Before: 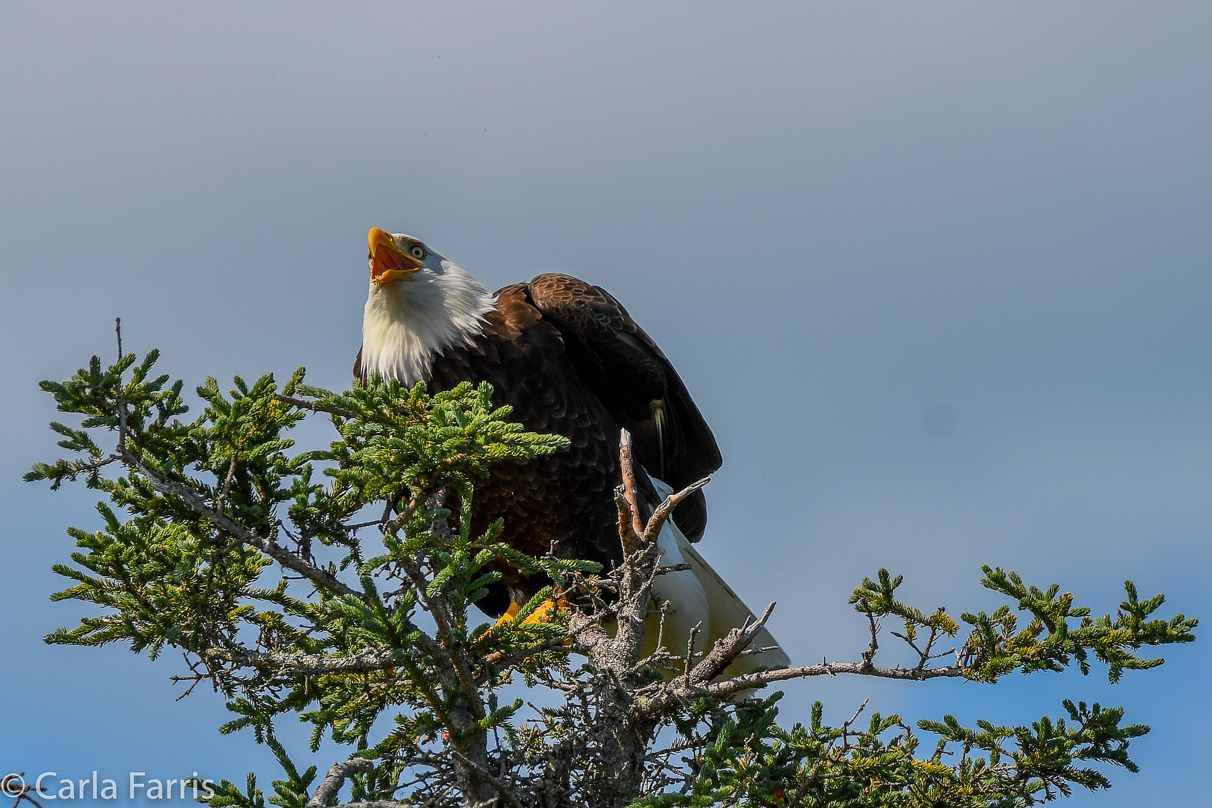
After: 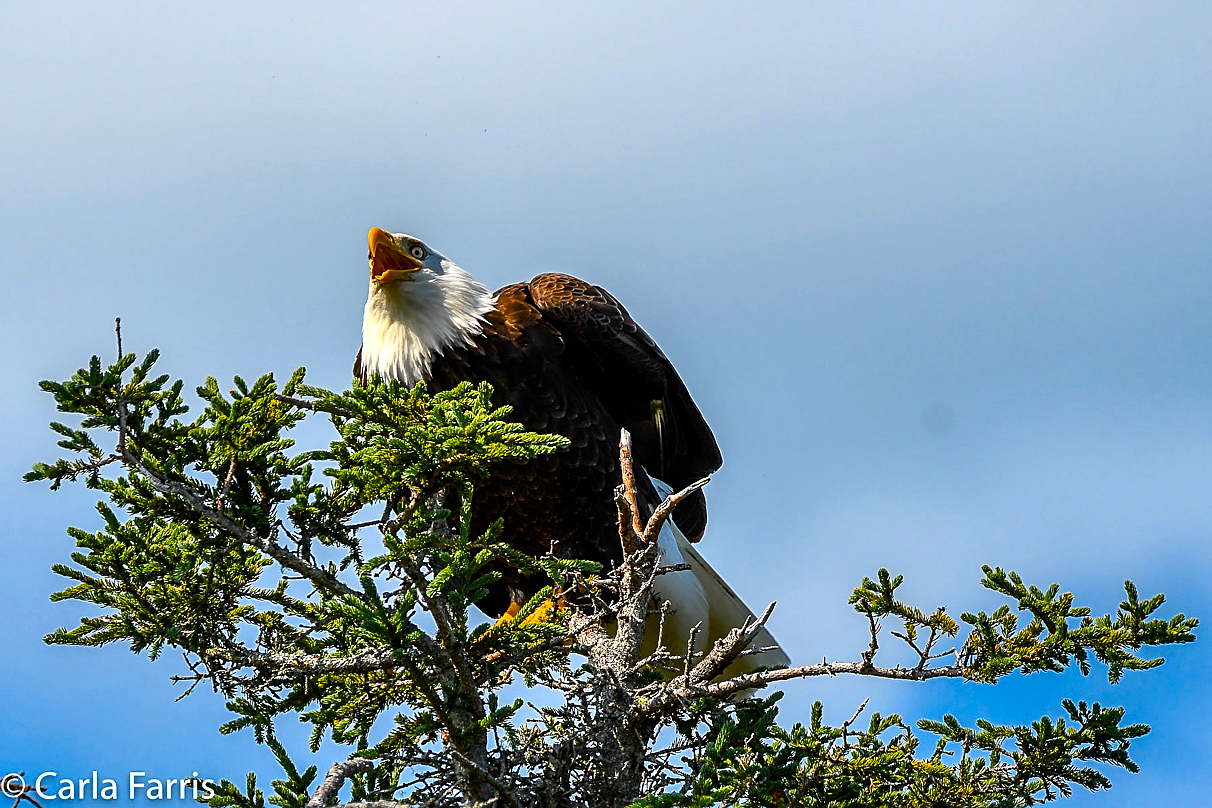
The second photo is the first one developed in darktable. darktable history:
contrast equalizer: y [[0.518, 0.517, 0.501, 0.5, 0.5, 0.5], [0.5 ×6], [0.5 ×6], [0 ×6], [0 ×6]]
color balance rgb: perceptual saturation grading › global saturation 31.299%, perceptual brilliance grading › global brilliance -5.431%, perceptual brilliance grading › highlights 23.975%, perceptual brilliance grading › mid-tones 6.996%, perceptual brilliance grading › shadows -5.043%, saturation formula JzAzBz (2021)
sharpen: on, module defaults
tone equalizer: -8 EV -0.378 EV, -7 EV -0.406 EV, -6 EV -0.307 EV, -5 EV -0.248 EV, -3 EV 0.233 EV, -2 EV 0.312 EV, -1 EV 0.389 EV, +0 EV 0.428 EV
